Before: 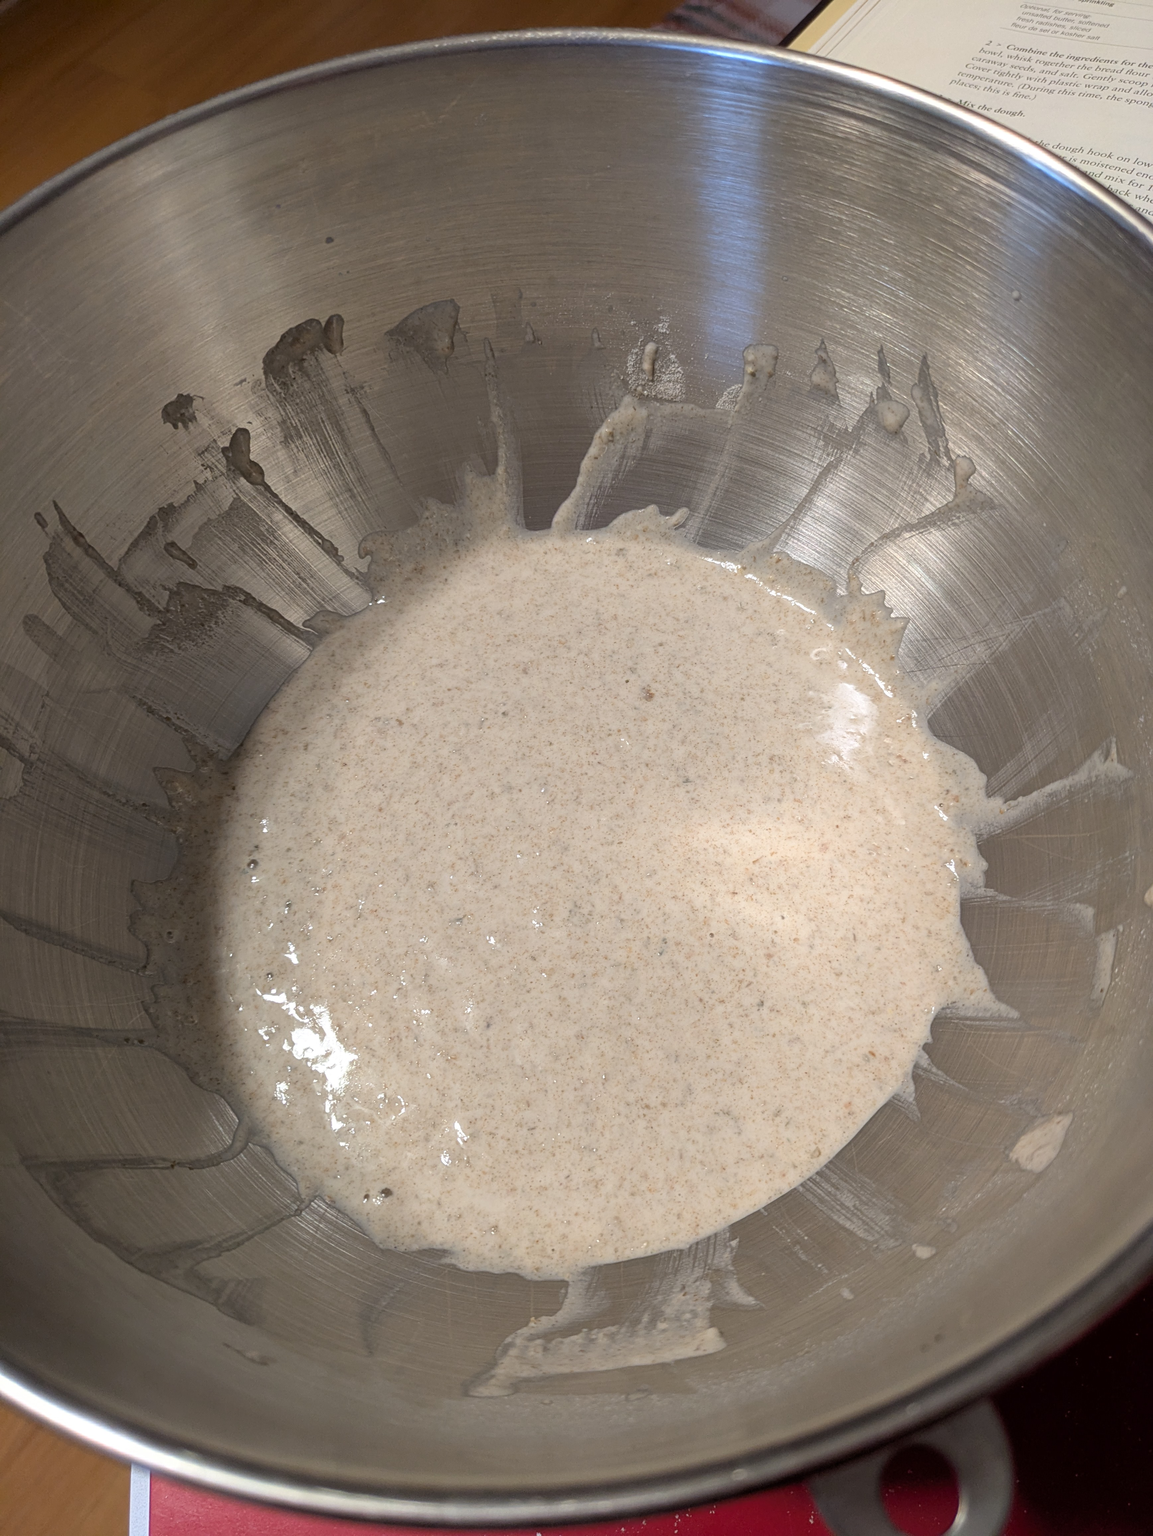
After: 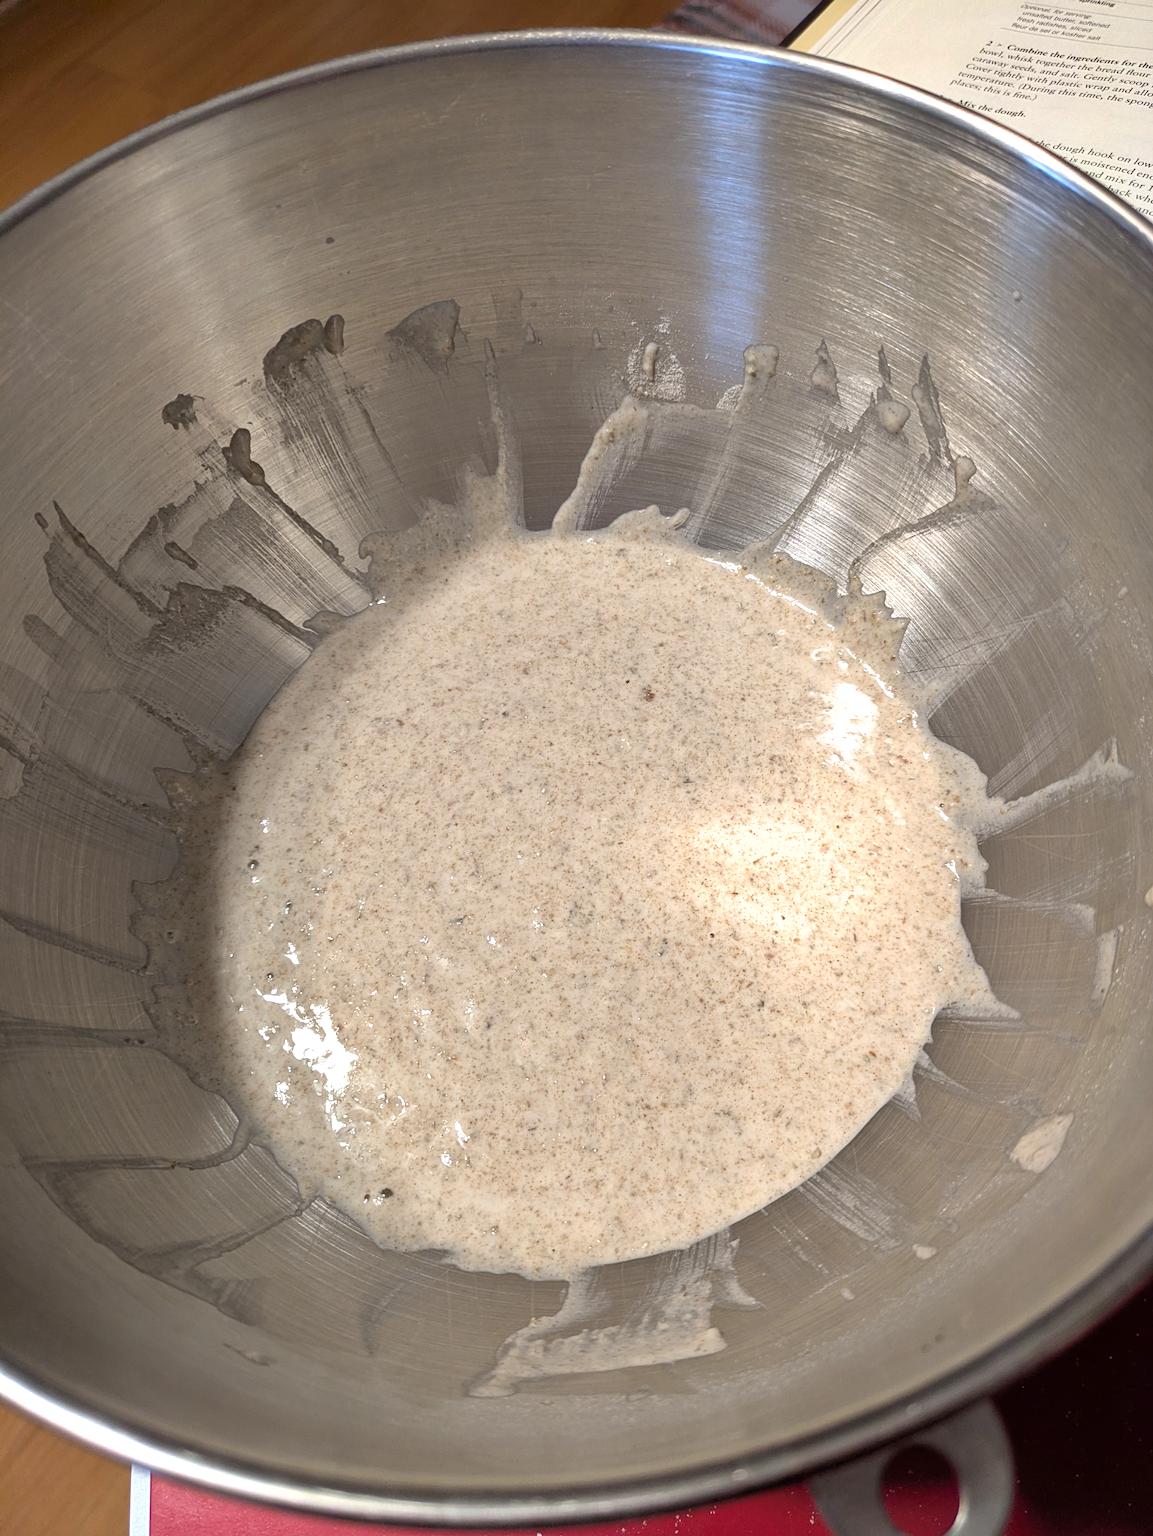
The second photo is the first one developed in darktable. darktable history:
shadows and highlights: shadows 22.7, highlights -48.71, soften with gaussian
exposure: black level correction 0, exposure 0.5 EV, compensate highlight preservation false
